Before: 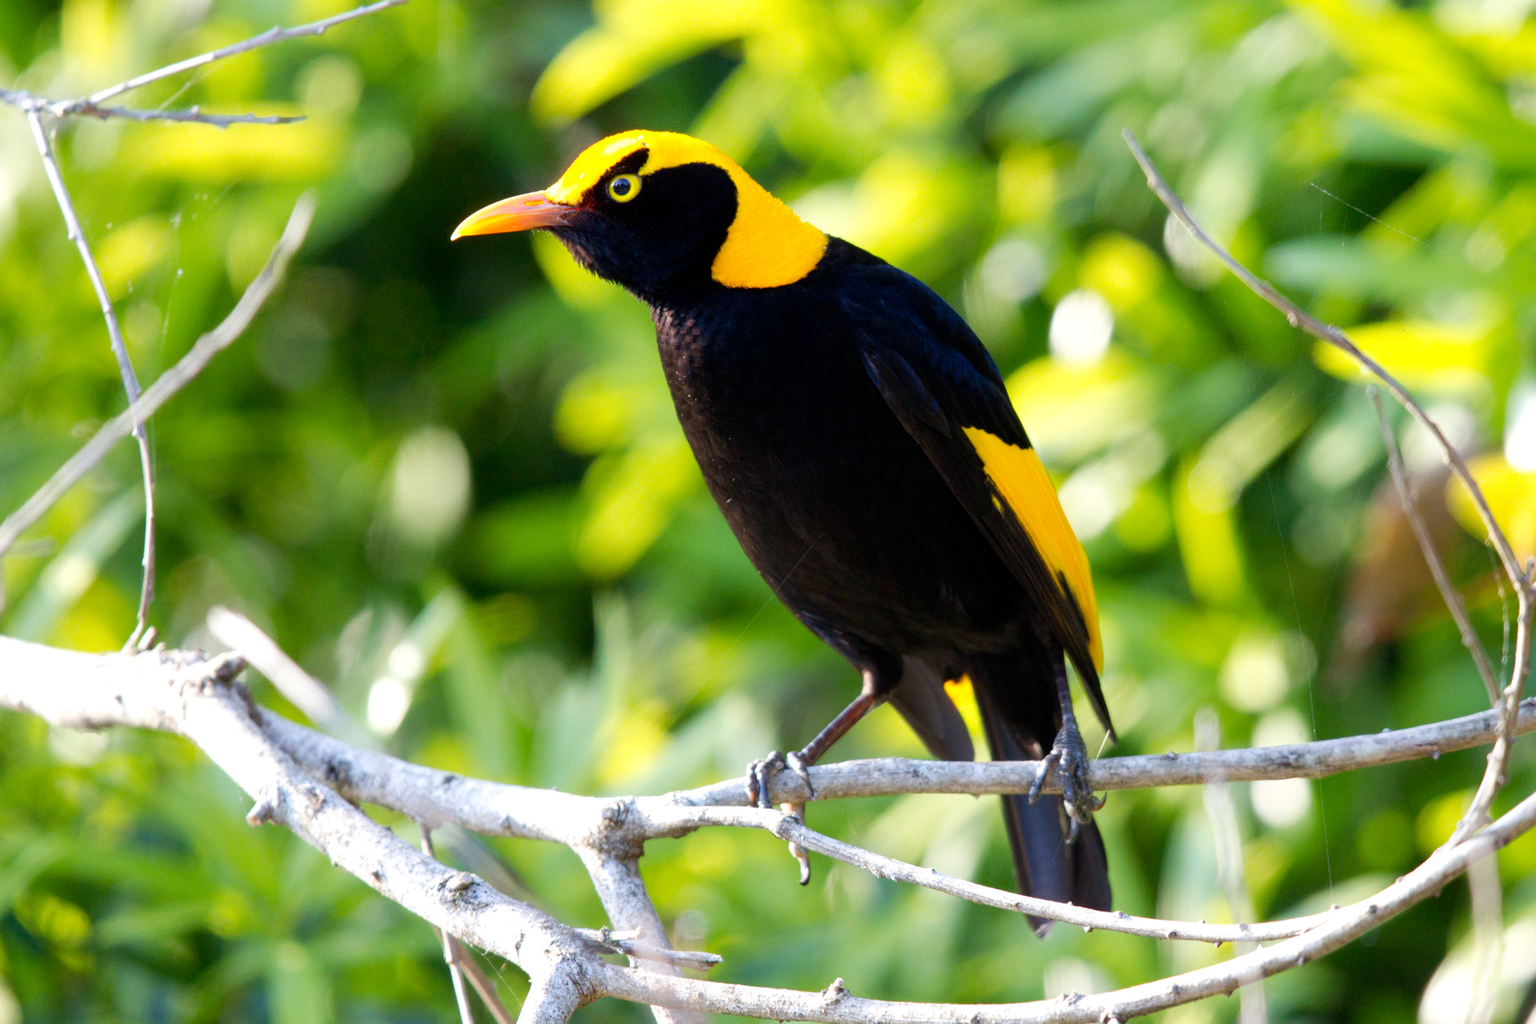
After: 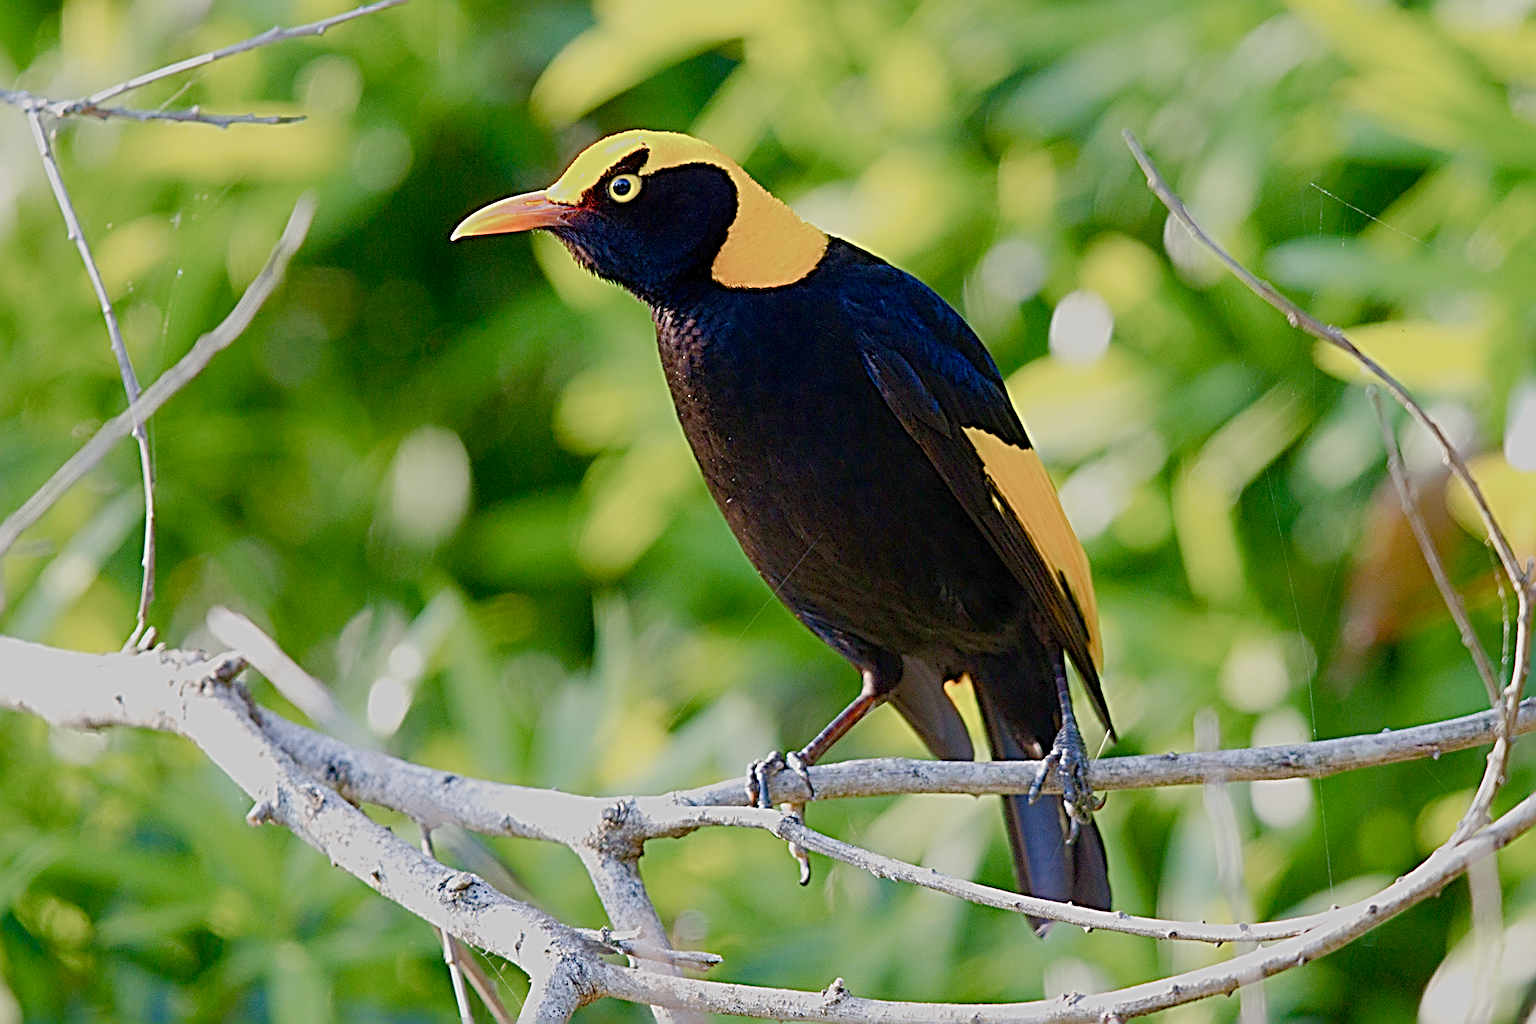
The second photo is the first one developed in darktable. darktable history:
sharpen: radius 3.158, amount 1.731
color balance rgb: shadows lift › chroma 1%, shadows lift › hue 113°, highlights gain › chroma 0.2%, highlights gain › hue 333°, perceptual saturation grading › global saturation 20%, perceptual saturation grading › highlights -50%, perceptual saturation grading › shadows 25%, contrast -30%
